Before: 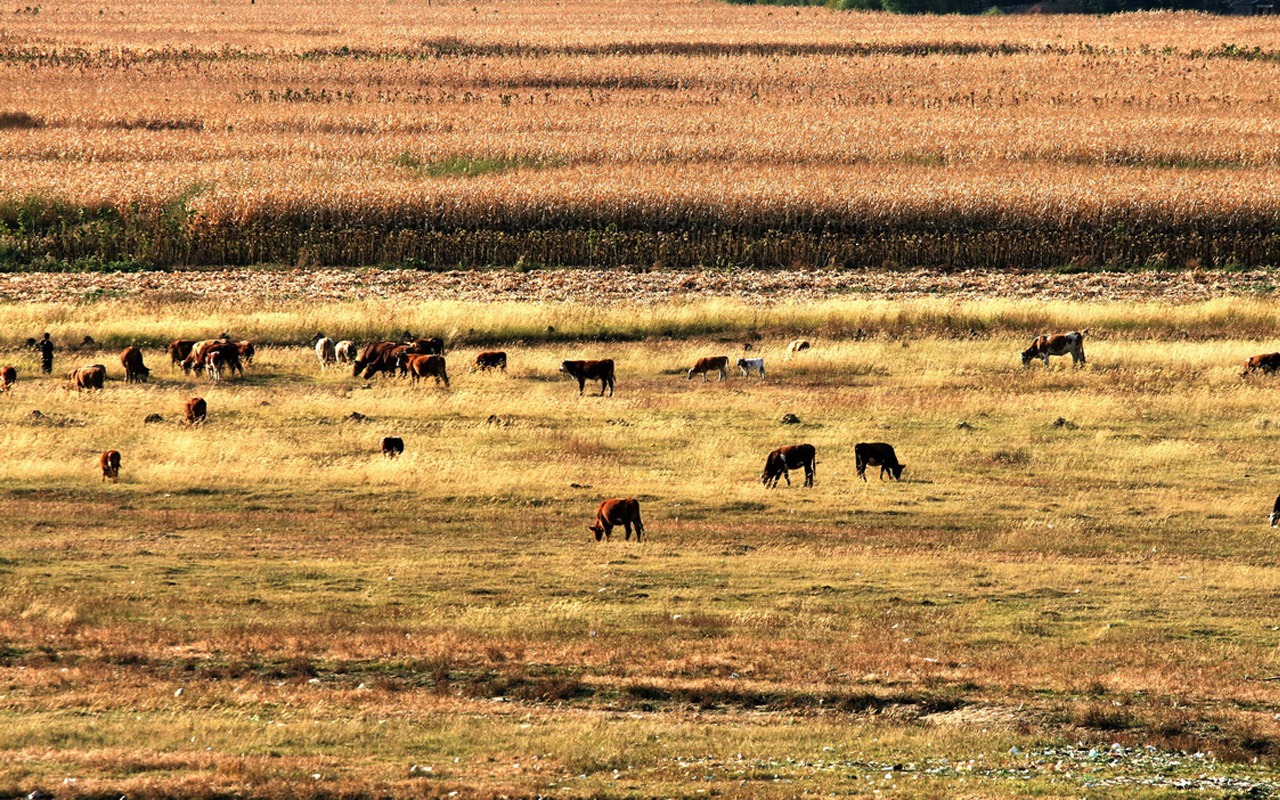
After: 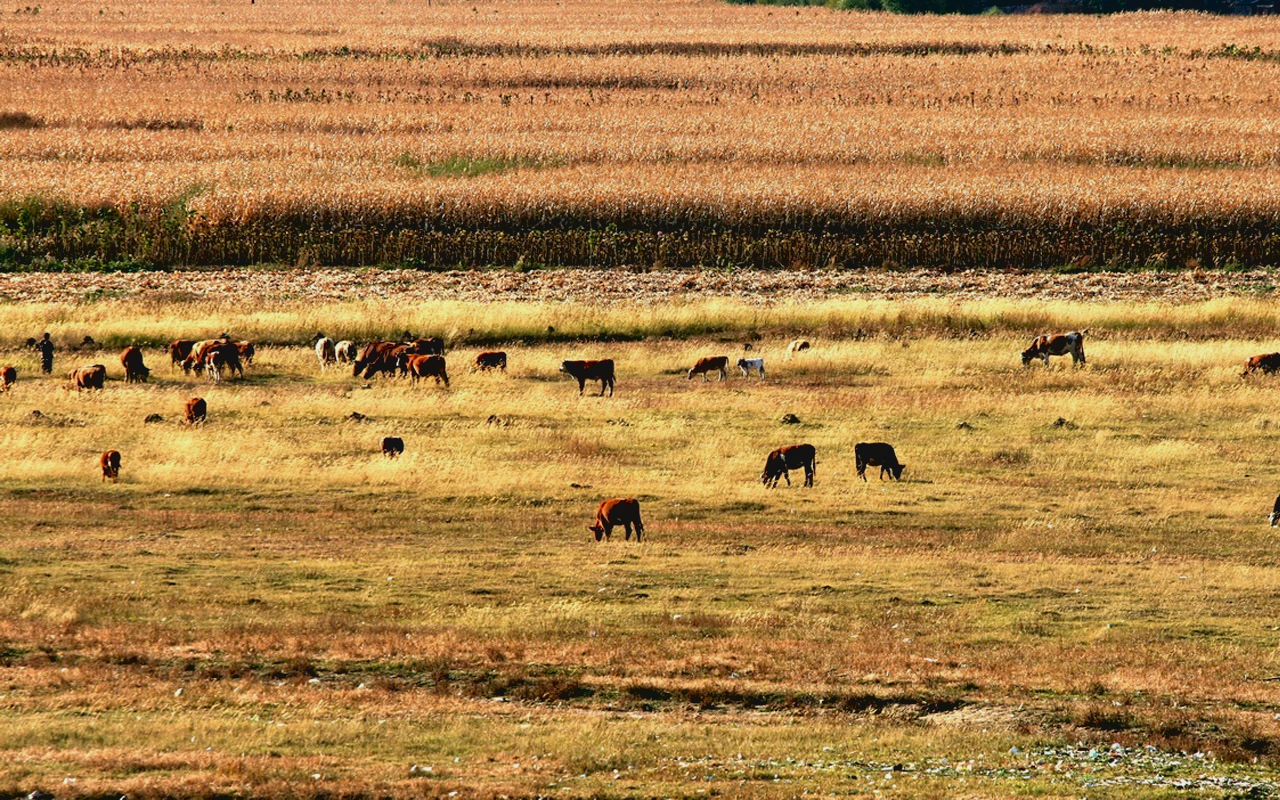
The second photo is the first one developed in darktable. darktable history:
exposure: black level correction 0.011, compensate highlight preservation false
contrast brightness saturation: contrast -0.11
